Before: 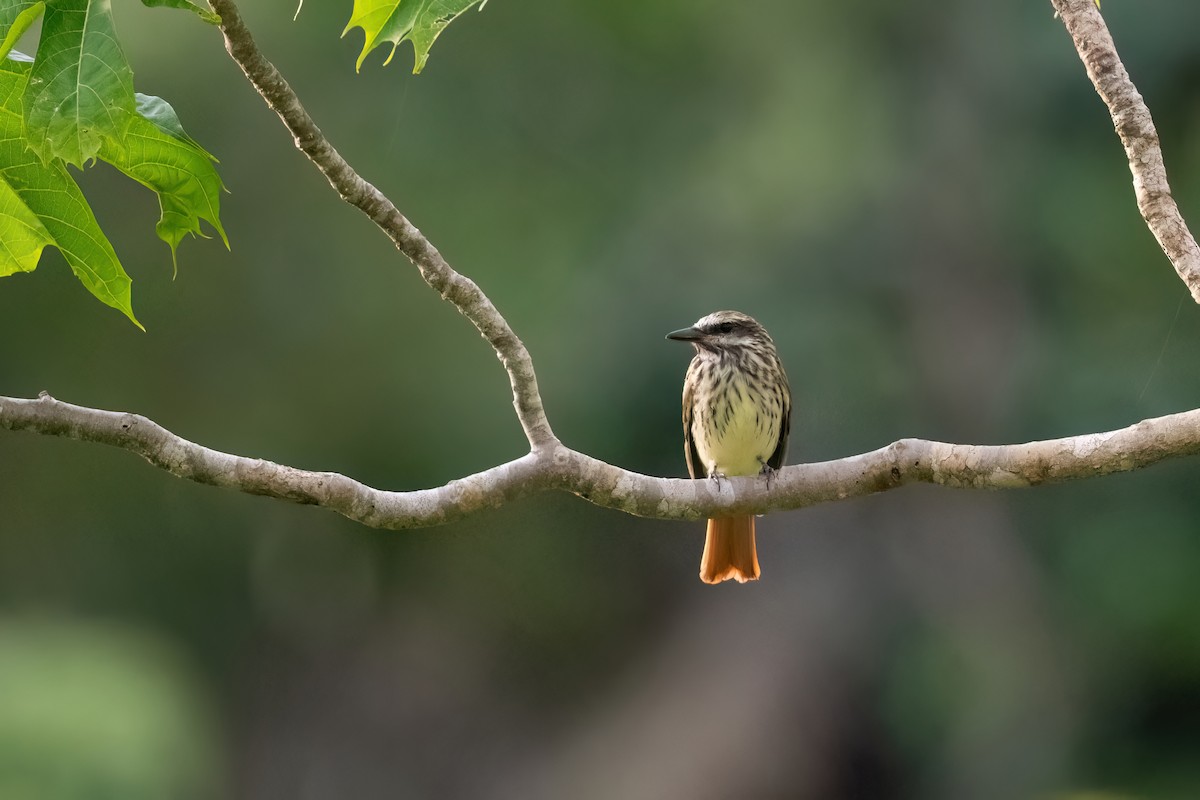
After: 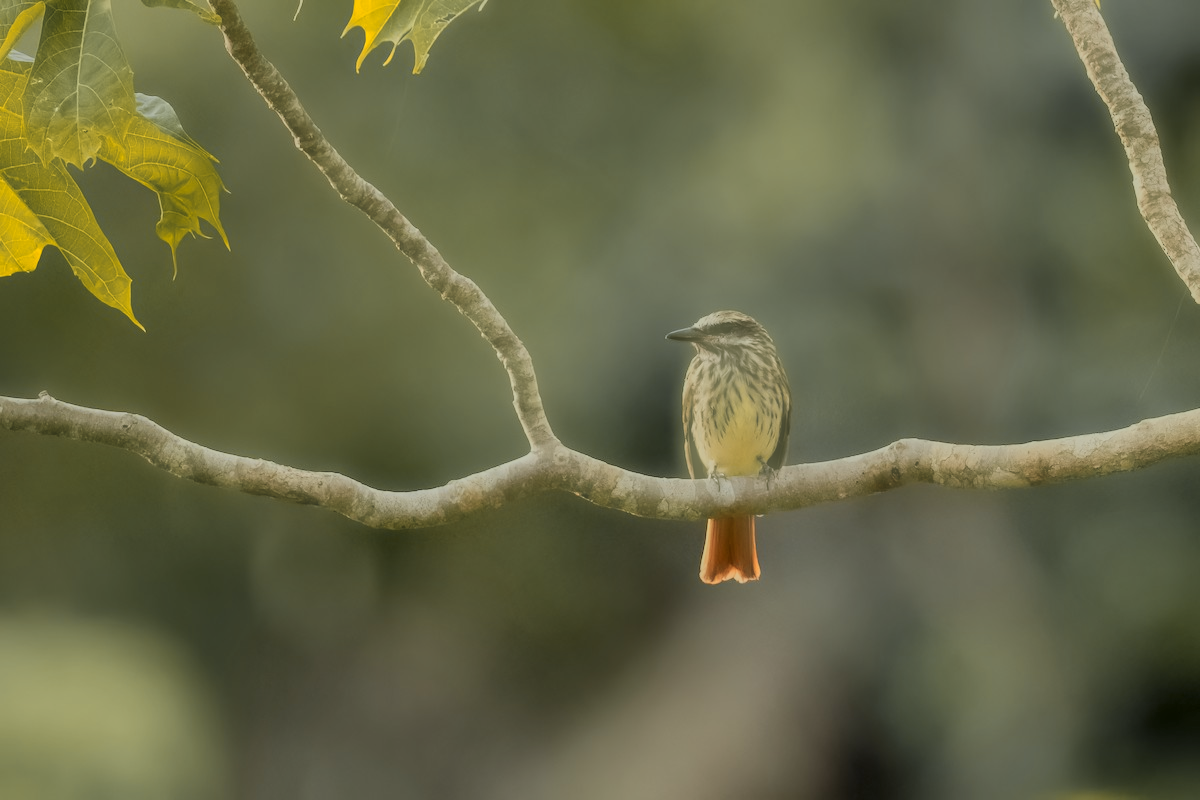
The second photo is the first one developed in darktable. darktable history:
color zones: curves: ch0 [(0, 0.499) (0.143, 0.5) (0.286, 0.5) (0.429, 0.476) (0.571, 0.284) (0.714, 0.243) (0.857, 0.449) (1, 0.499)]; ch1 [(0, 0.532) (0.143, 0.645) (0.286, 0.696) (0.429, 0.211) (0.571, 0.504) (0.714, 0.493) (0.857, 0.495) (1, 0.532)]; ch2 [(0, 0.5) (0.143, 0.5) (0.286, 0.427) (0.429, 0.324) (0.571, 0.5) (0.714, 0.5) (0.857, 0.5) (1, 0.5)]
local contrast: highlights 40%, shadows 60%, detail 136%, midtone range 0.514
haze removal: strength -0.9, distance 0.225, compatibility mode true, adaptive false
